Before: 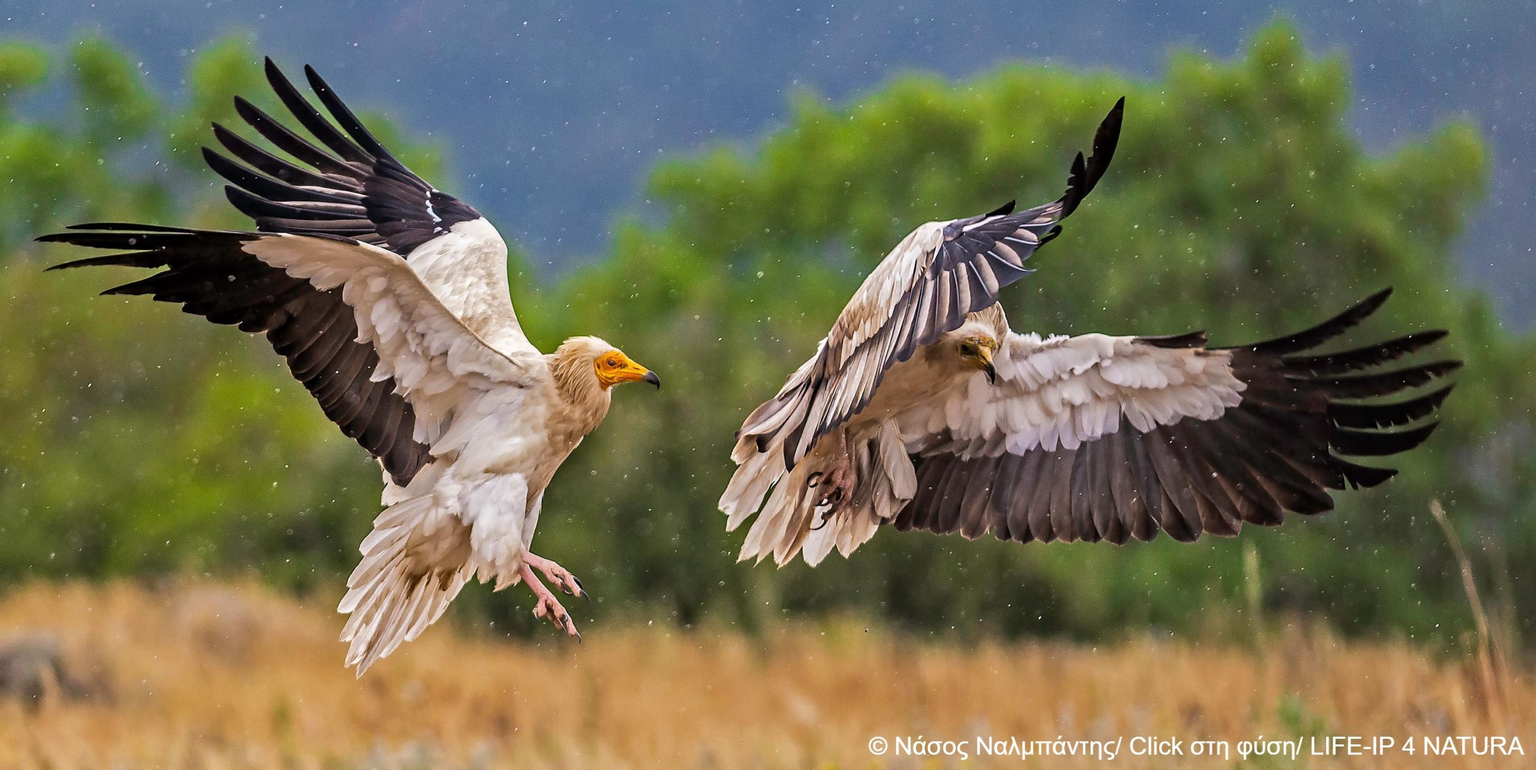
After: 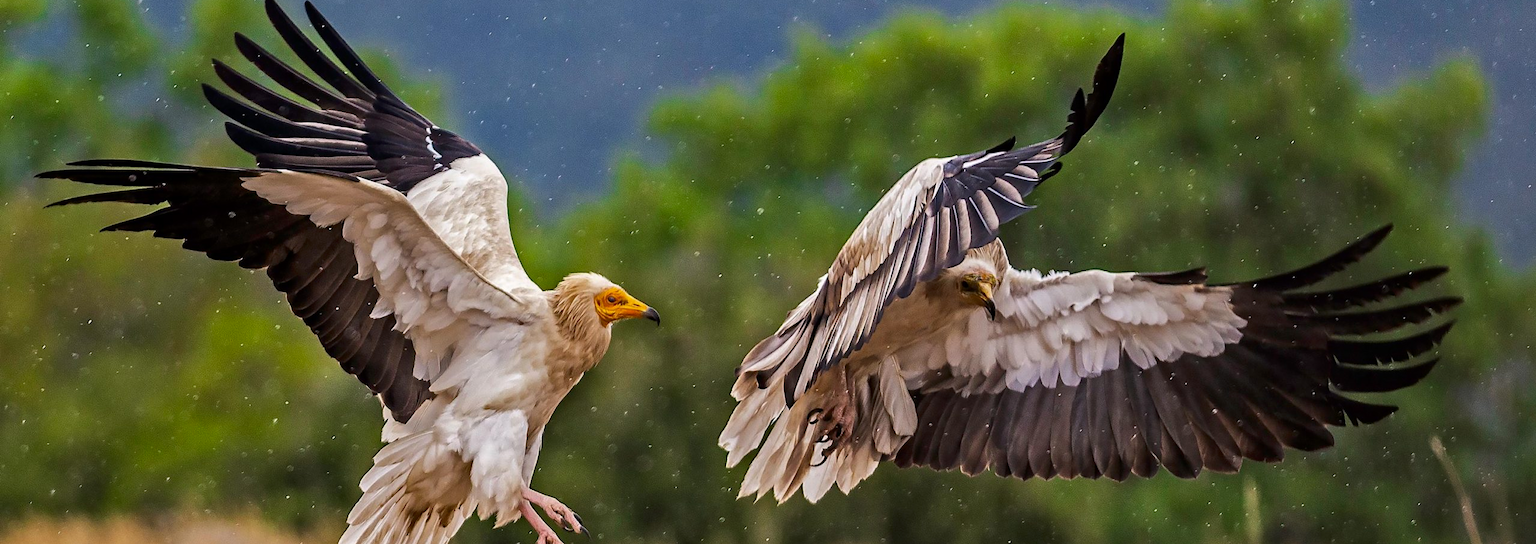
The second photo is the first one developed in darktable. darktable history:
crop and rotate: top 8.293%, bottom 20.996%
white balance: emerald 1
contrast brightness saturation: brightness -0.09
